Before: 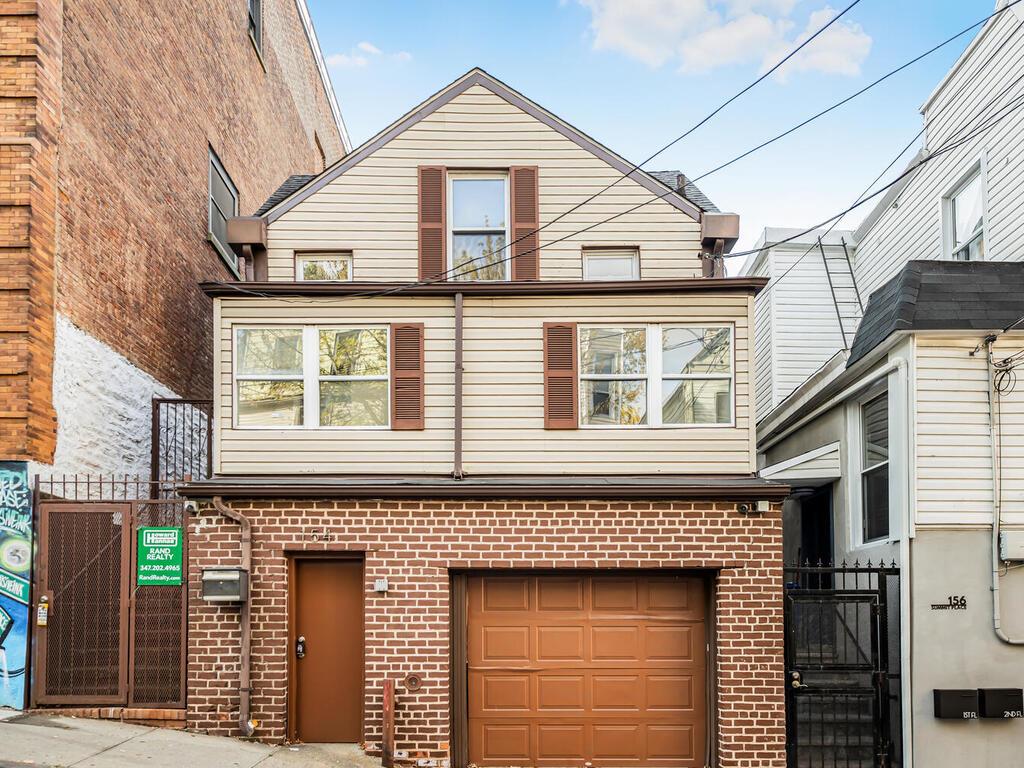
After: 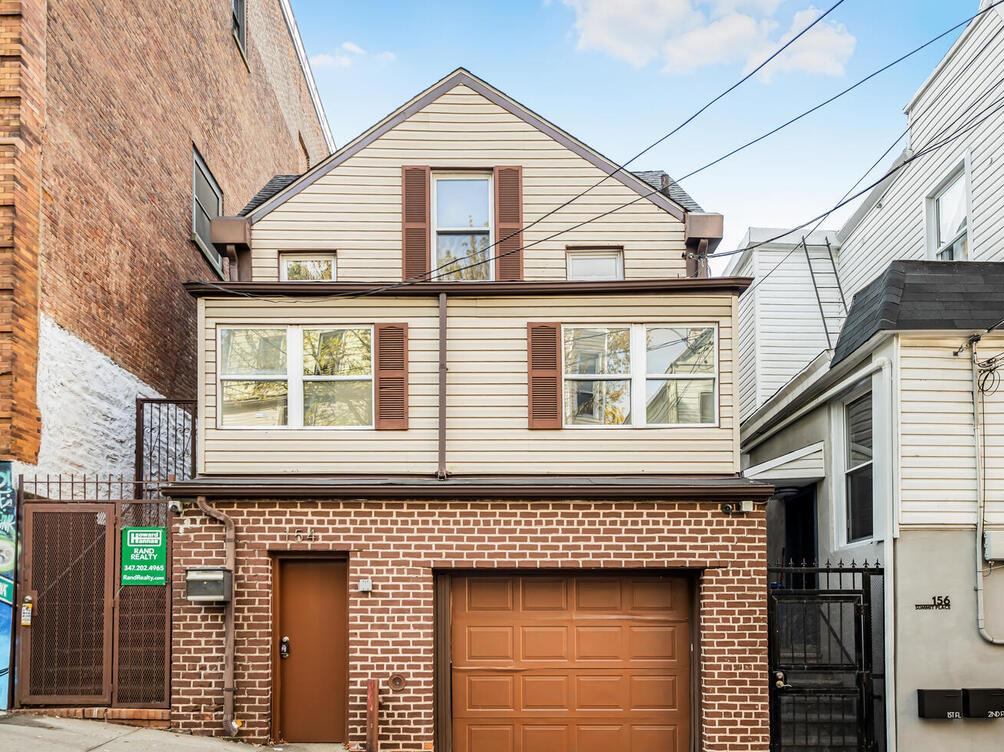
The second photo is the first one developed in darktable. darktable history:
crop: left 1.657%, right 0.277%, bottom 1.963%
